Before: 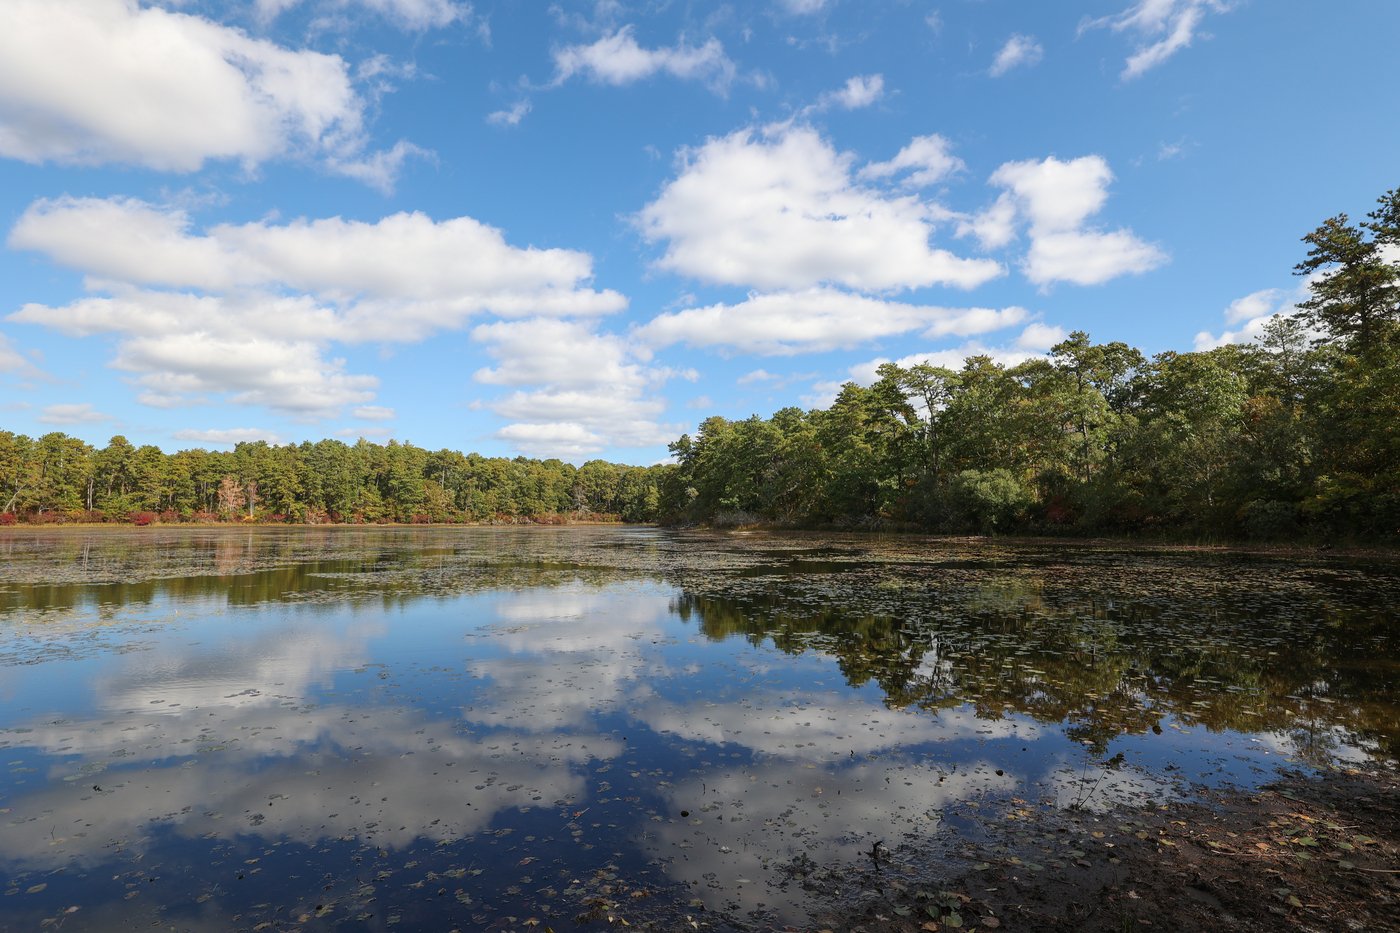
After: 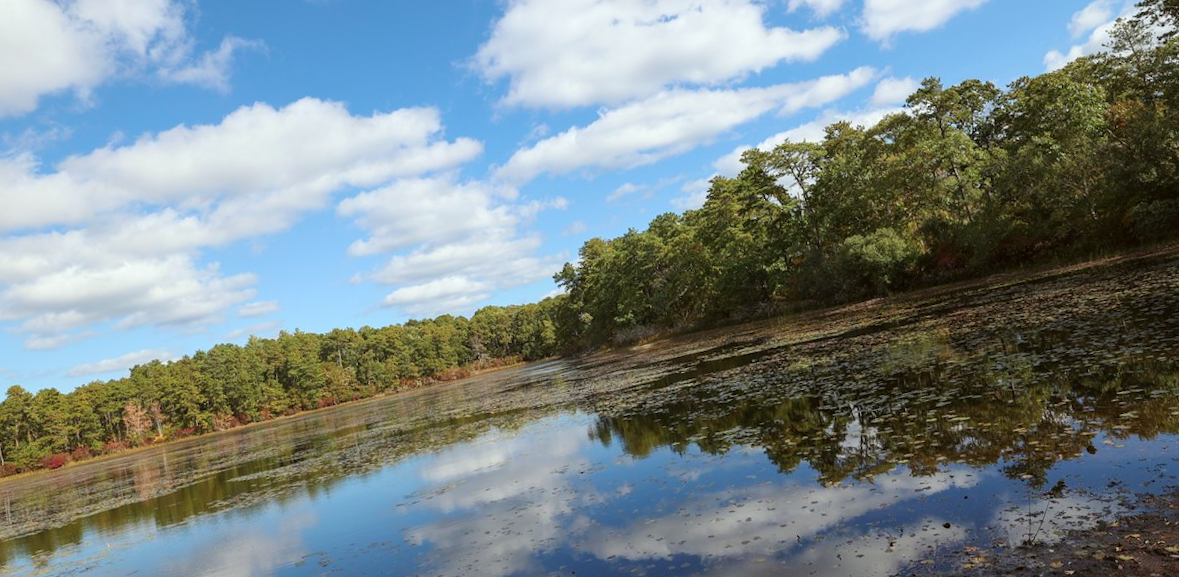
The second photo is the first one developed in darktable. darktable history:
velvia: strength 15%
rotate and perspective: rotation -14.8°, crop left 0.1, crop right 0.903, crop top 0.25, crop bottom 0.748
color correction: highlights a* -2.73, highlights b* -2.09, shadows a* 2.41, shadows b* 2.73
crop and rotate: angle -2.38°
